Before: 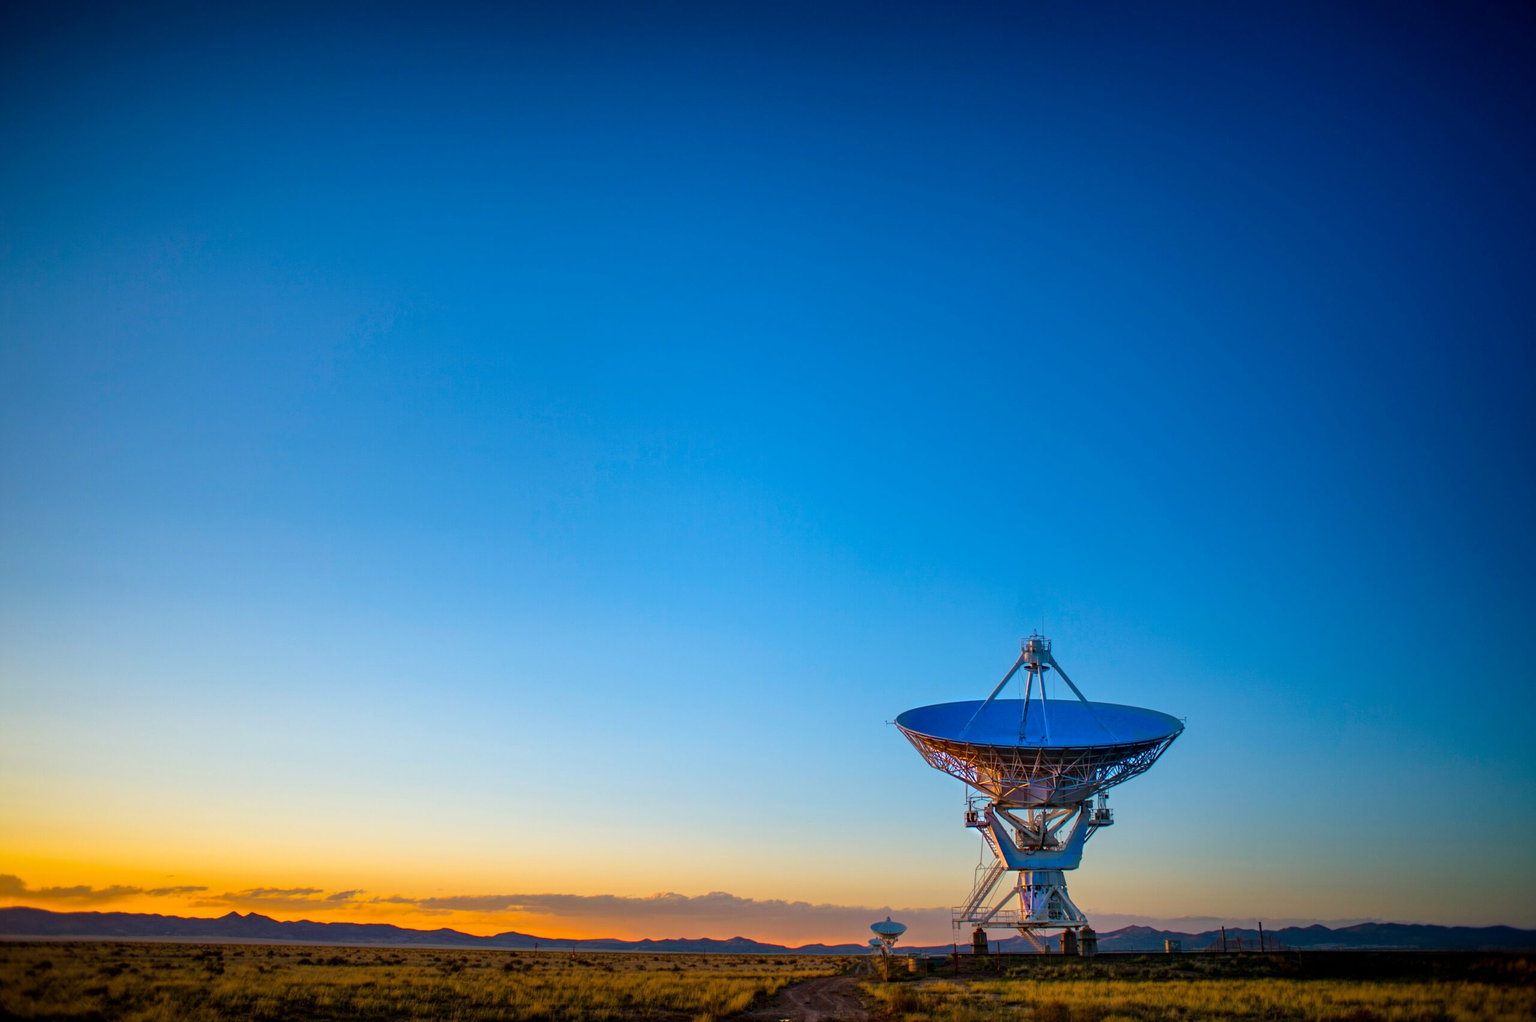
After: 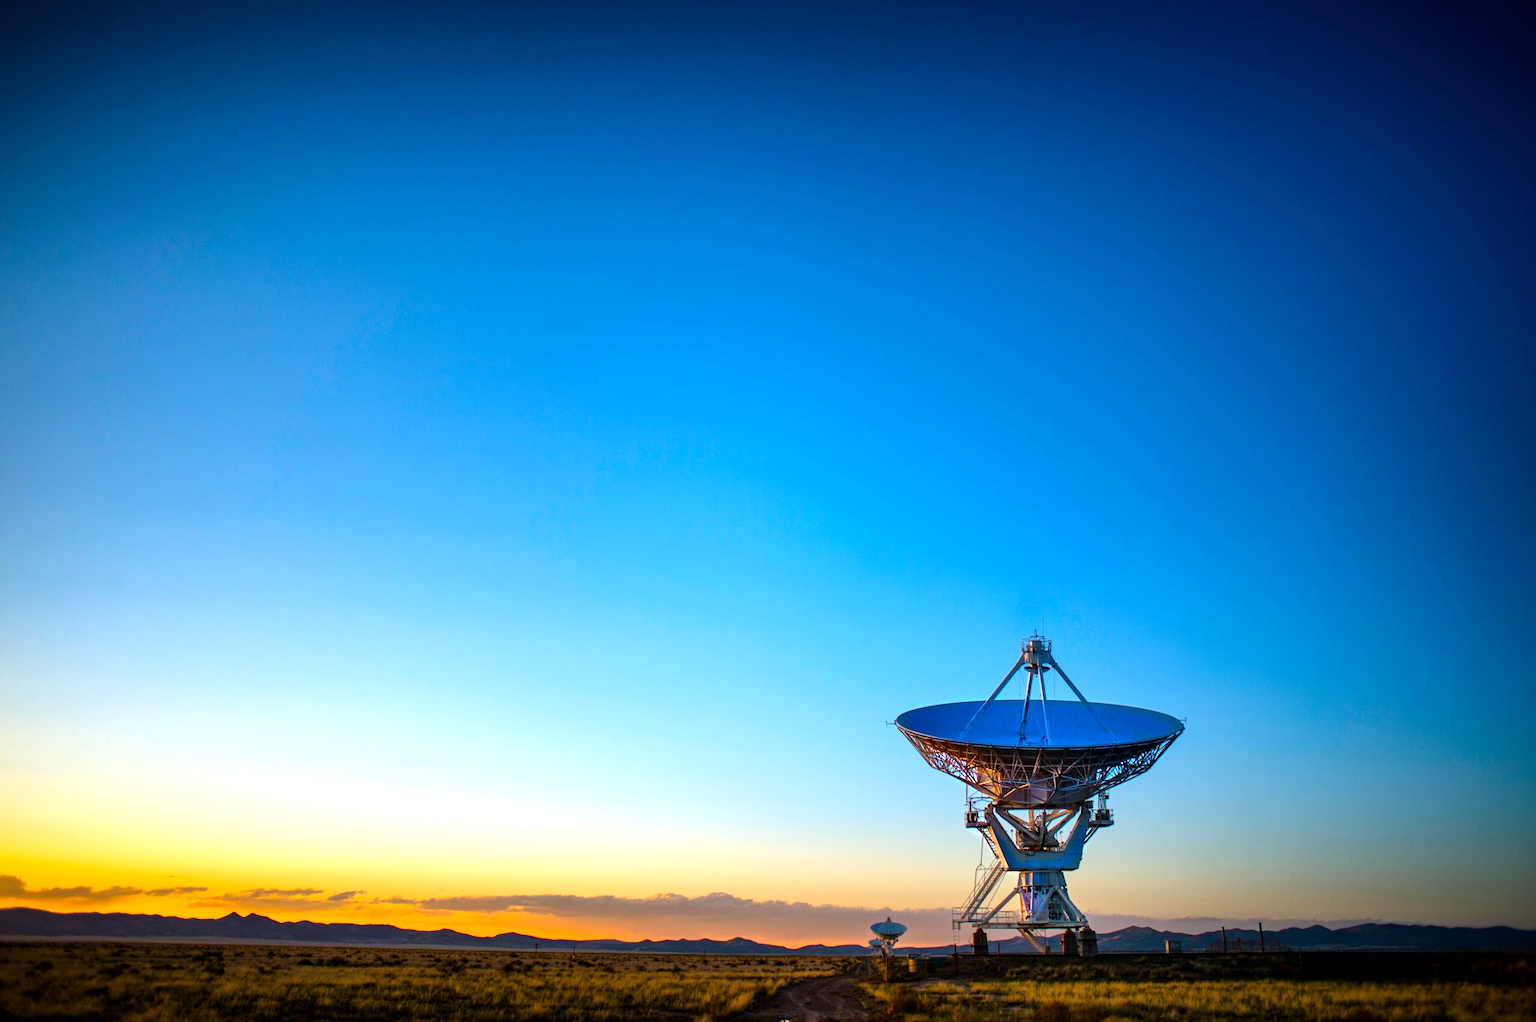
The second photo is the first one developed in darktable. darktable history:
tone equalizer: -8 EV -0.784 EV, -7 EV -0.698 EV, -6 EV -0.637 EV, -5 EV -0.385 EV, -3 EV 0.373 EV, -2 EV 0.6 EV, -1 EV 0.7 EV, +0 EV 0.735 EV, edges refinement/feathering 500, mask exposure compensation -1.57 EV, preserve details no
